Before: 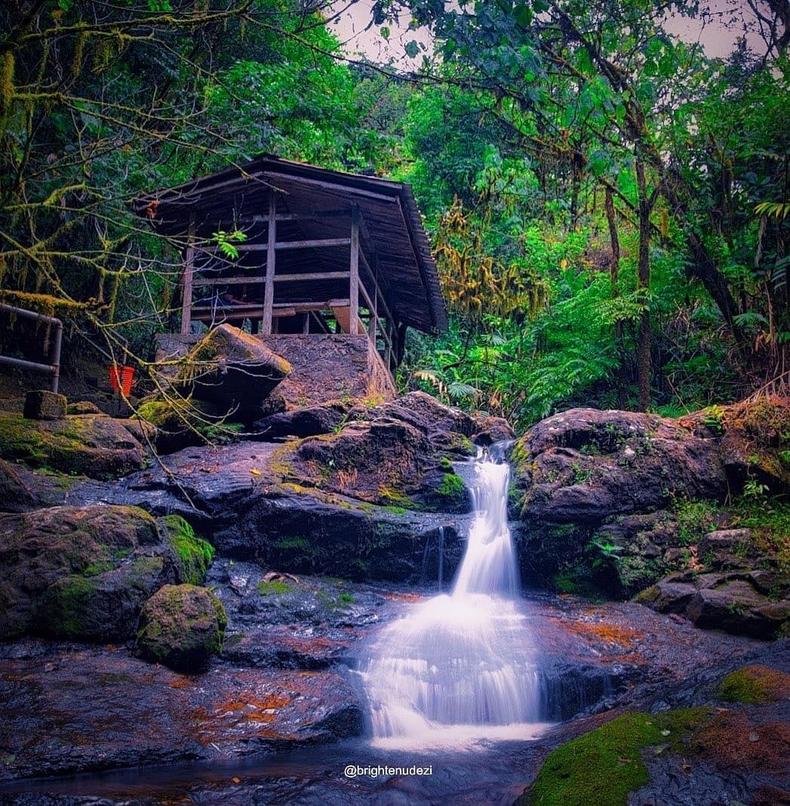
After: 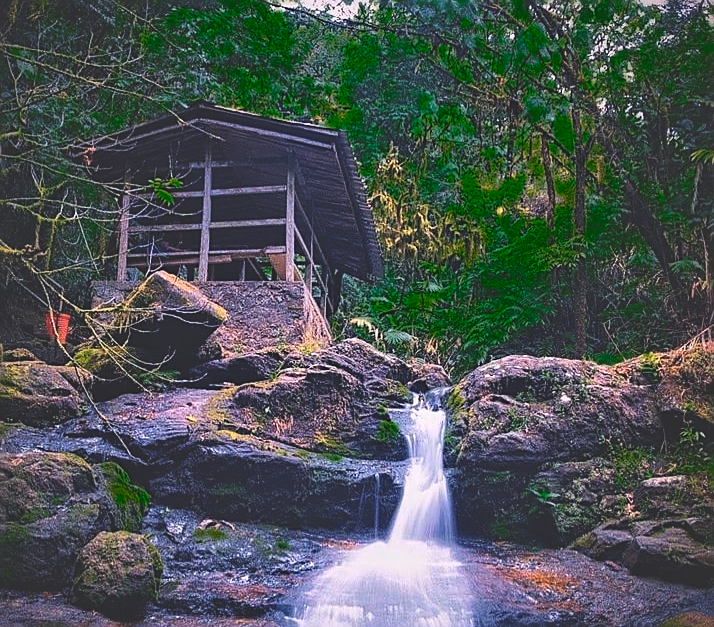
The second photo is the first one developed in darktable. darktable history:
contrast equalizer: y [[0.546, 0.552, 0.554, 0.554, 0.552, 0.546], [0.5 ×6], [0.5 ×6], [0 ×6], [0 ×6]]
sharpen: on, module defaults
contrast brightness saturation: contrast 0.2, brightness 0.16, saturation 0.22
exposure: black level correction -0.036, exposure -0.497 EV, compensate highlight preservation false
crop: left 8.155%, top 6.611%, bottom 15.385%
color zones: curves: ch0 [(0.25, 0.5) (0.347, 0.092) (0.75, 0.5)]; ch1 [(0.25, 0.5) (0.33, 0.51) (0.75, 0.5)]
